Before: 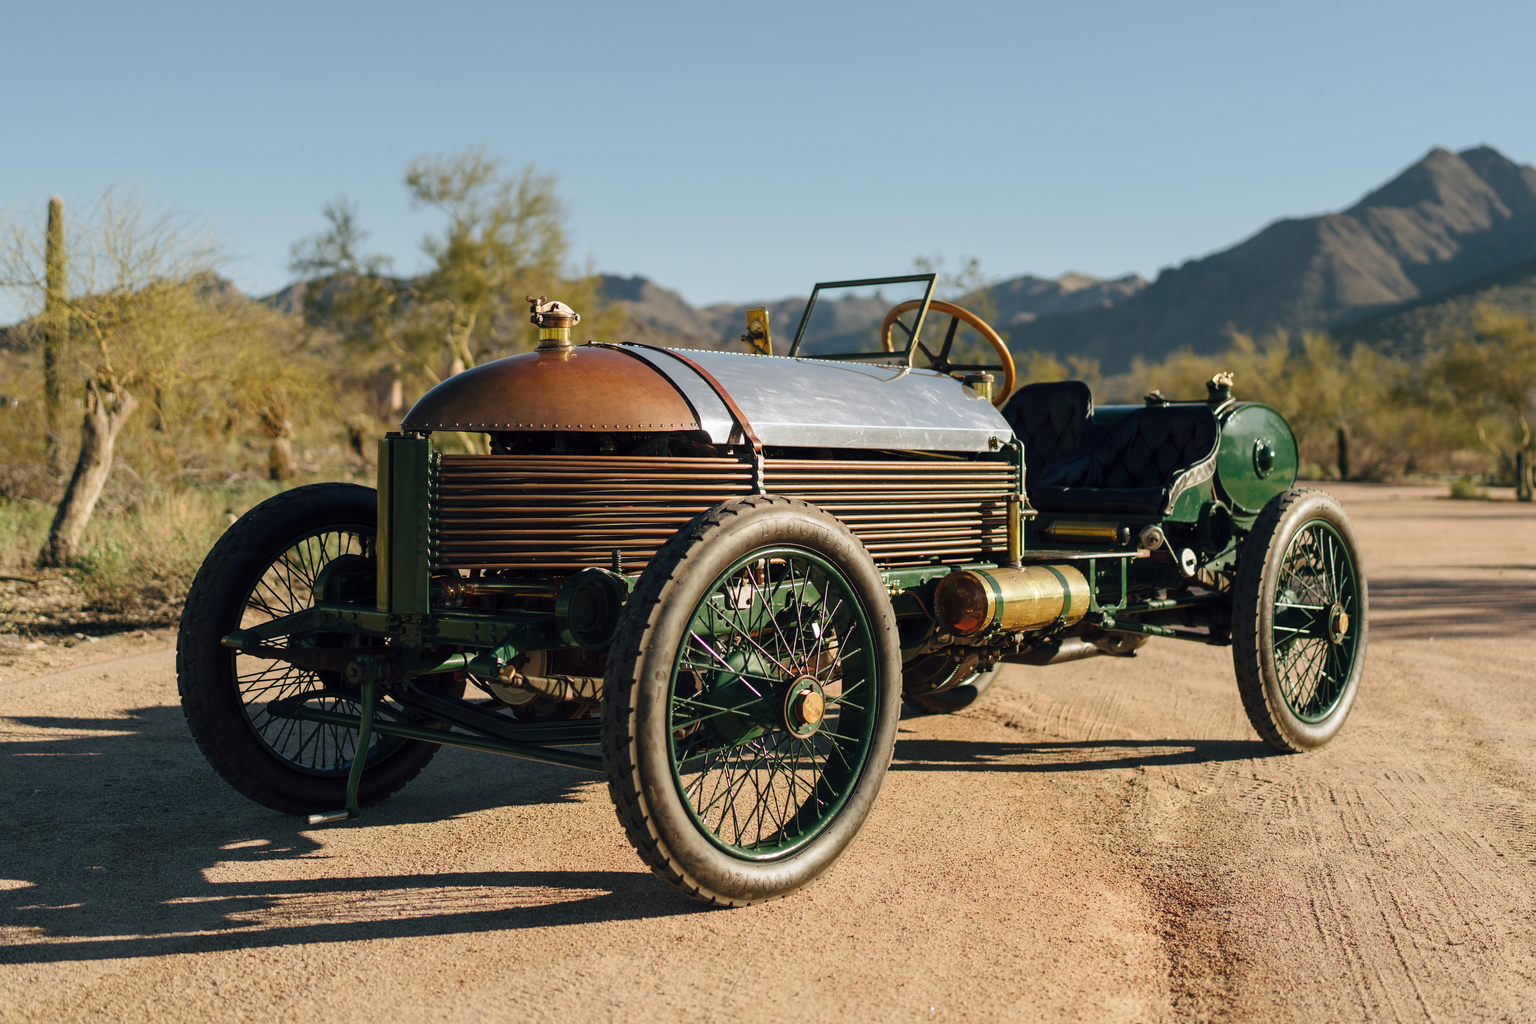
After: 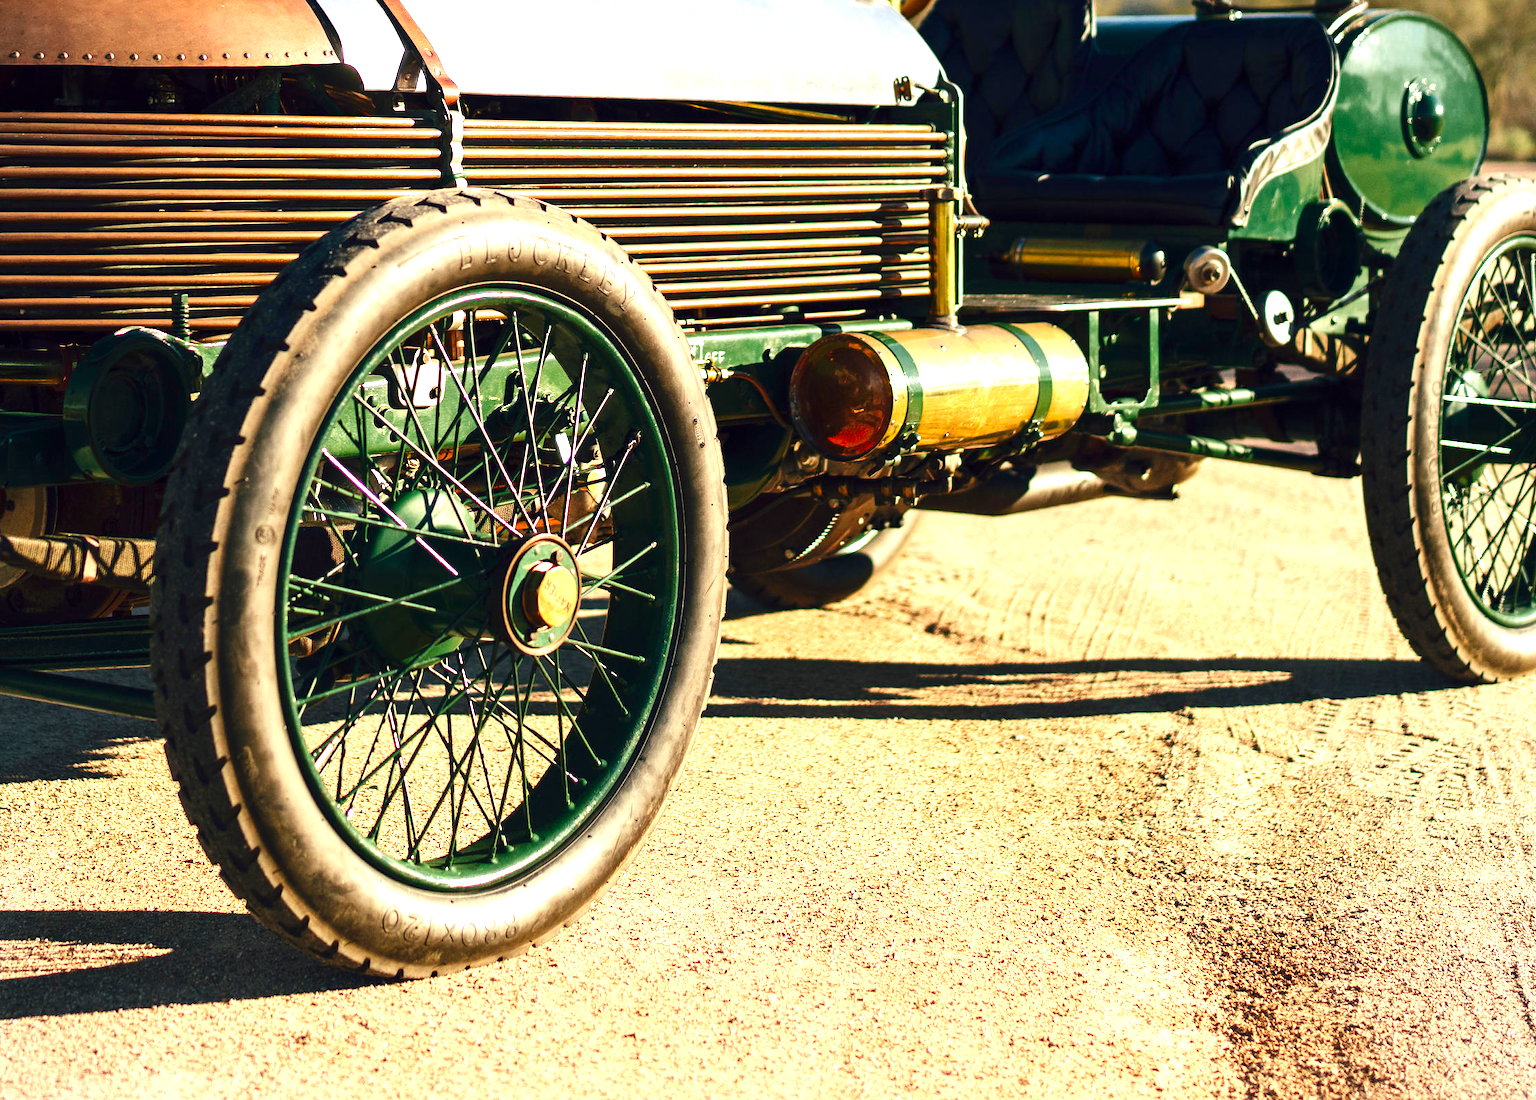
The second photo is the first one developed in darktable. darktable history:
crop: left 34.029%, top 38.768%, right 13.844%, bottom 5.216%
vignetting: fall-off start 100.79%, fall-off radius 71.09%, brightness -0.147, width/height ratio 1.172
contrast brightness saturation: contrast 0.117, brightness -0.123, saturation 0.196
exposure: black level correction 0, exposure 1.286 EV, compensate exposure bias true, compensate highlight preservation false
